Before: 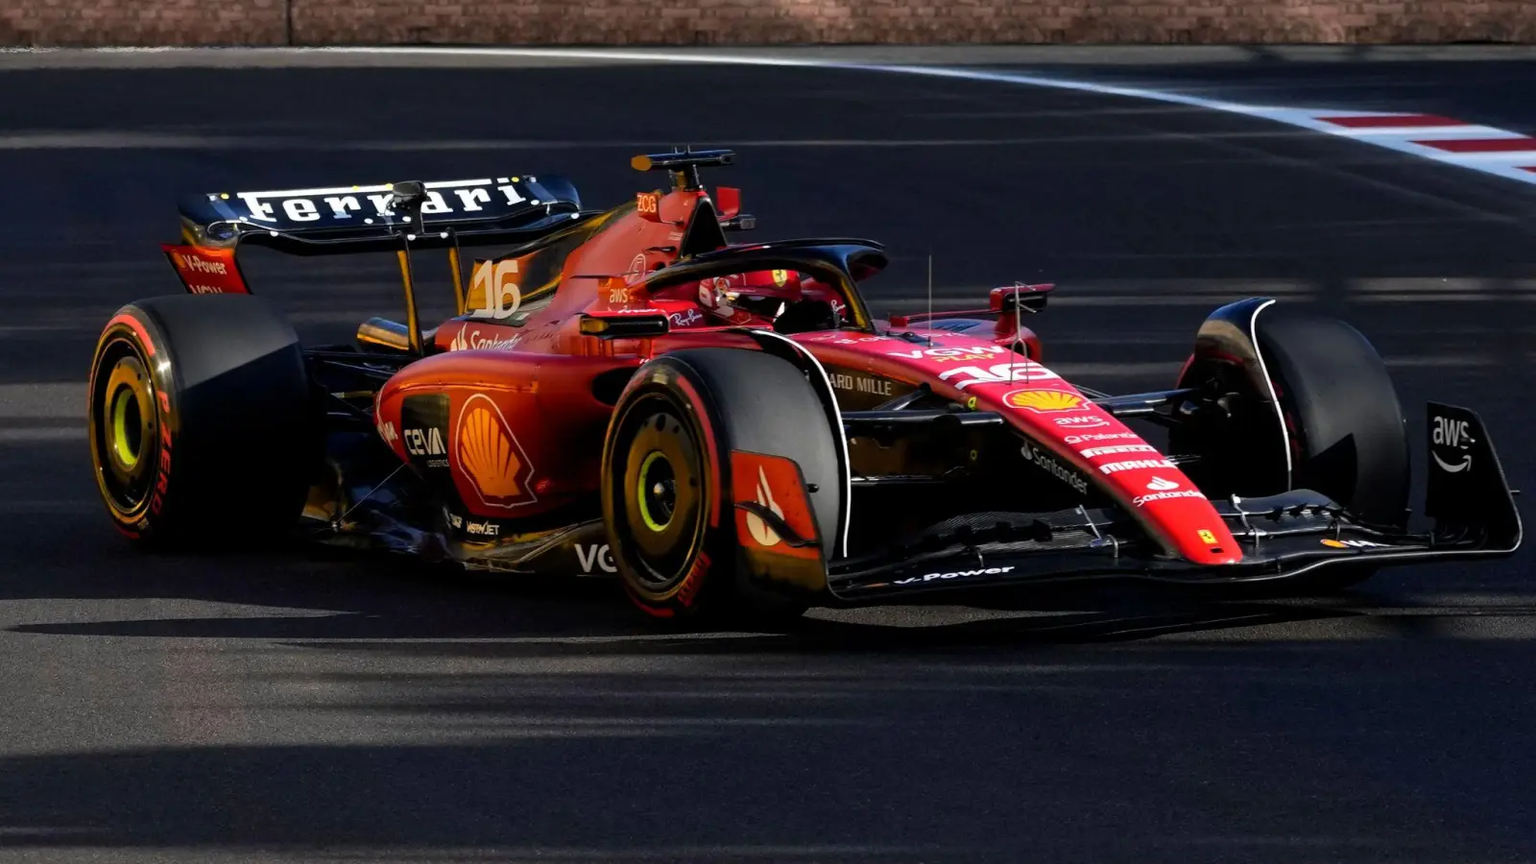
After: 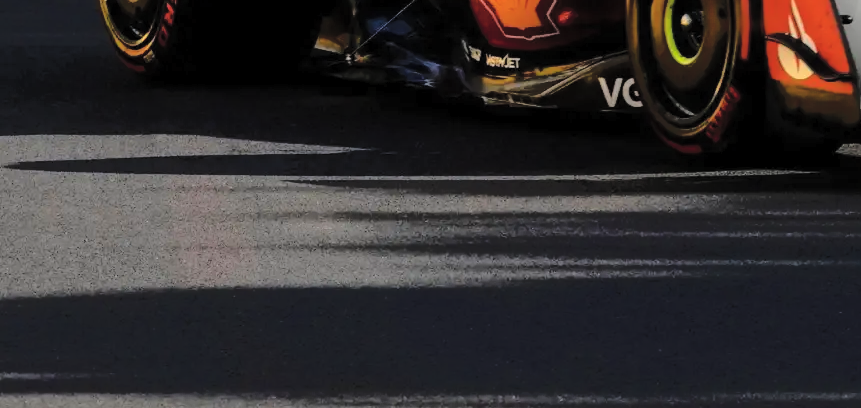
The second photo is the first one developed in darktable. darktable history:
color balance rgb: perceptual saturation grading › global saturation 0.418%
contrast brightness saturation: contrast 0.099, brightness 0.29, saturation 0.138
crop and rotate: top 54.429%, right 46.127%, bottom 0.219%
tone equalizer: -8 EV -1.86 EV, -7 EV -1.18 EV, -6 EV -1.65 EV, edges refinement/feathering 500, mask exposure compensation -1.57 EV, preserve details no
